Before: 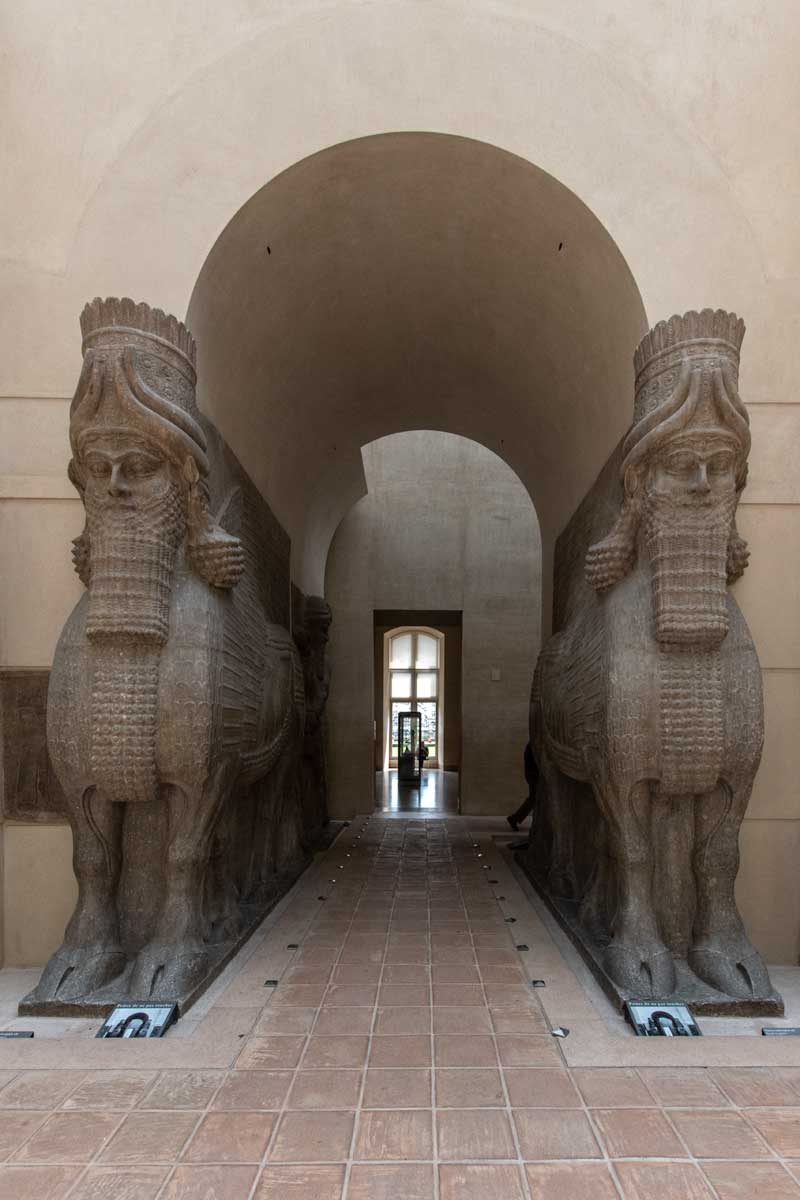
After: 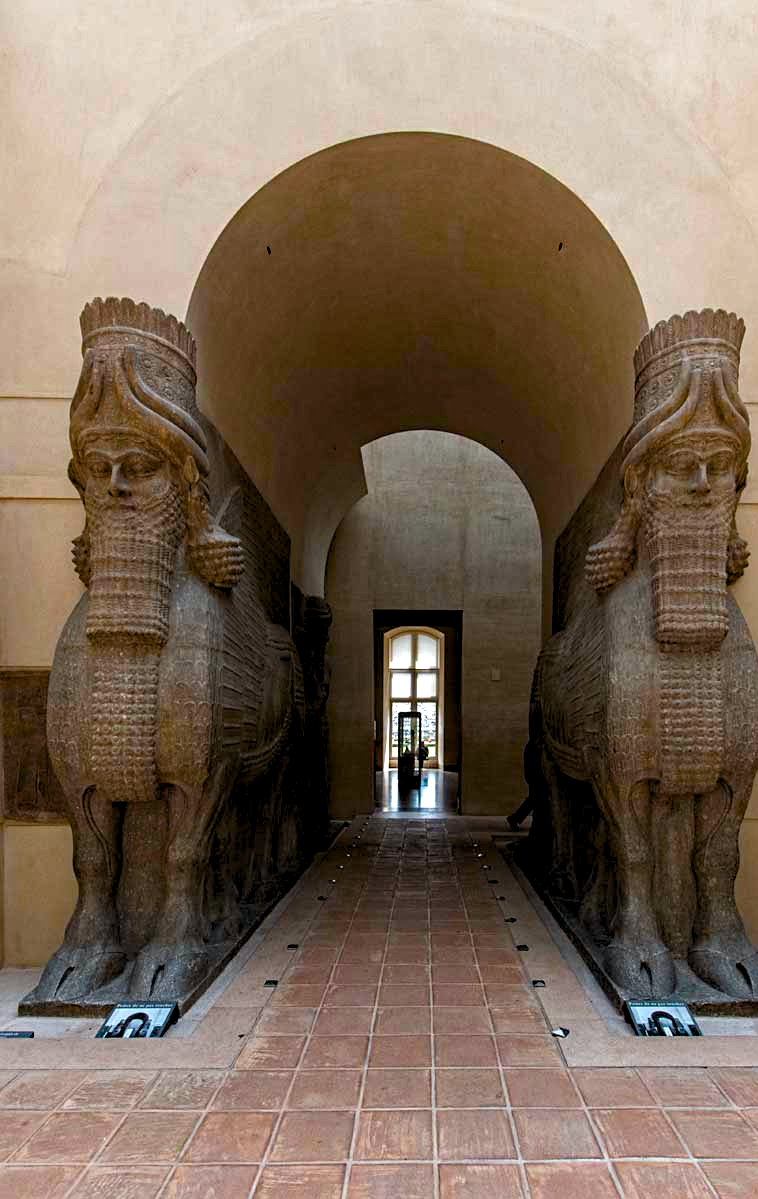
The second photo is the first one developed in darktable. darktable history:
haze removal: strength 0.284, distance 0.243, compatibility mode true, adaptive false
sharpen: amount 0.214
levels: black 0.035%, levels [0.062, 0.494, 0.925]
color balance rgb: linear chroma grading › global chroma 8.846%, perceptual saturation grading › global saturation 20%, perceptual saturation grading › highlights -25.914%, perceptual saturation grading › shadows 49.239%, global vibrance 20%
crop and rotate: left 0%, right 5.248%
